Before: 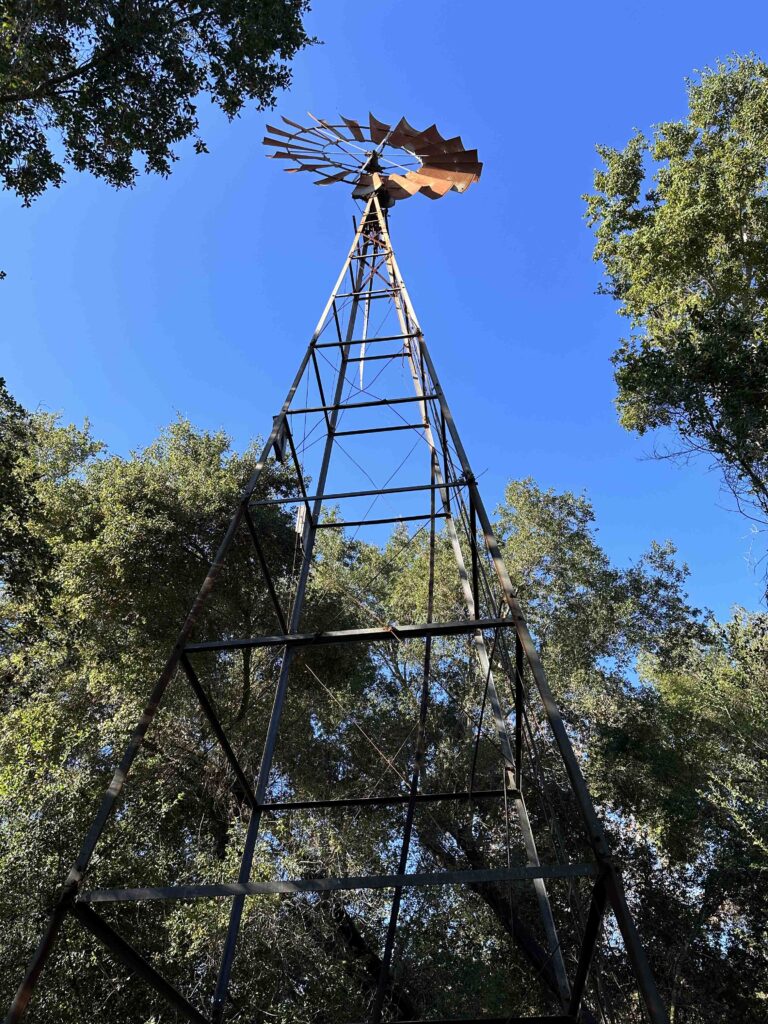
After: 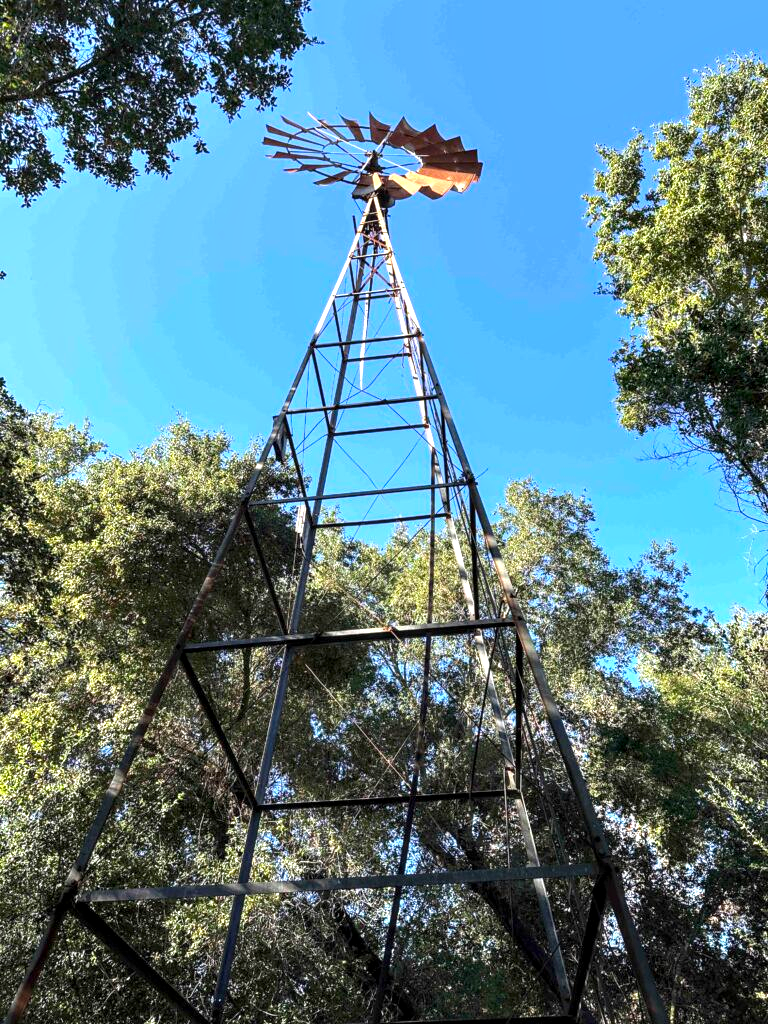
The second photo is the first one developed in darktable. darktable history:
exposure: black level correction 0, exposure 0.9 EV, compensate exposure bias true, compensate highlight preservation false
local contrast: detail 130%
